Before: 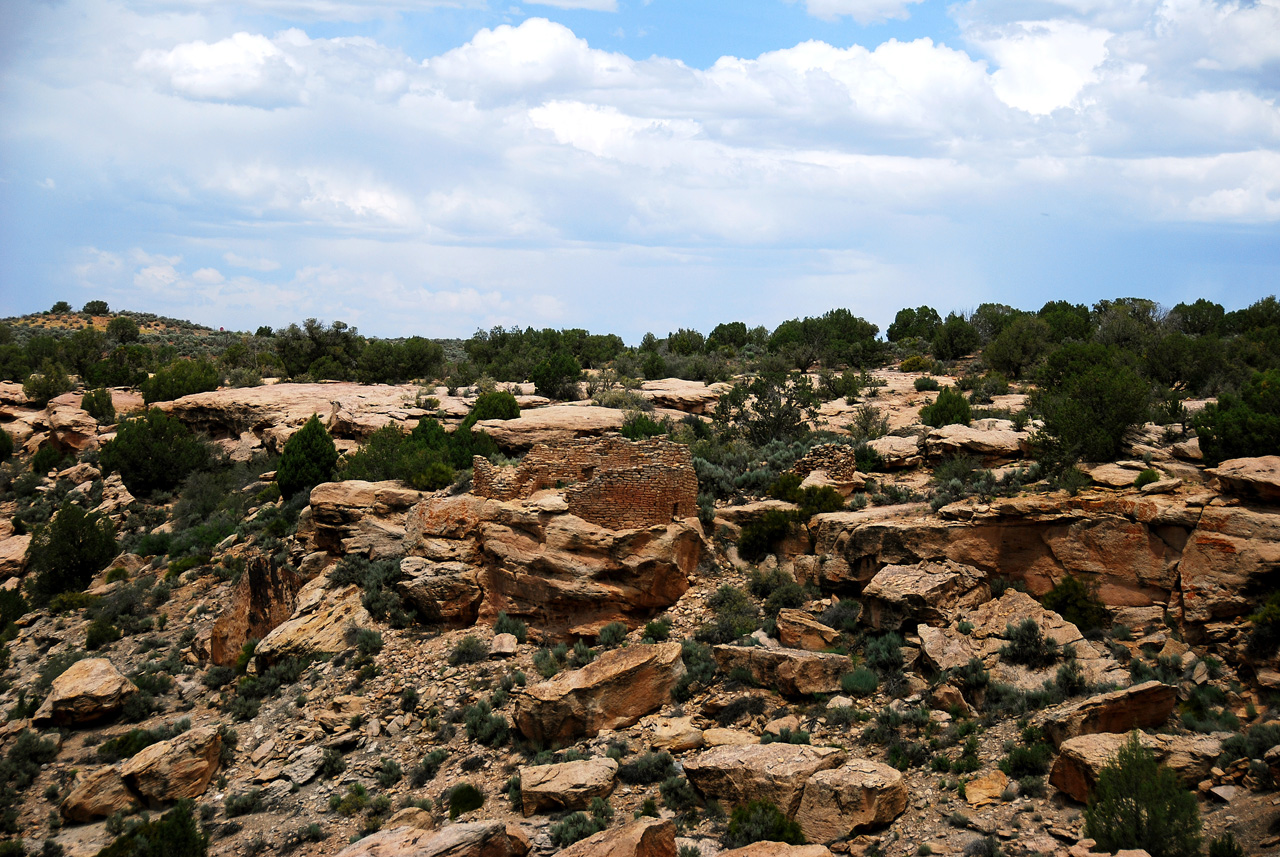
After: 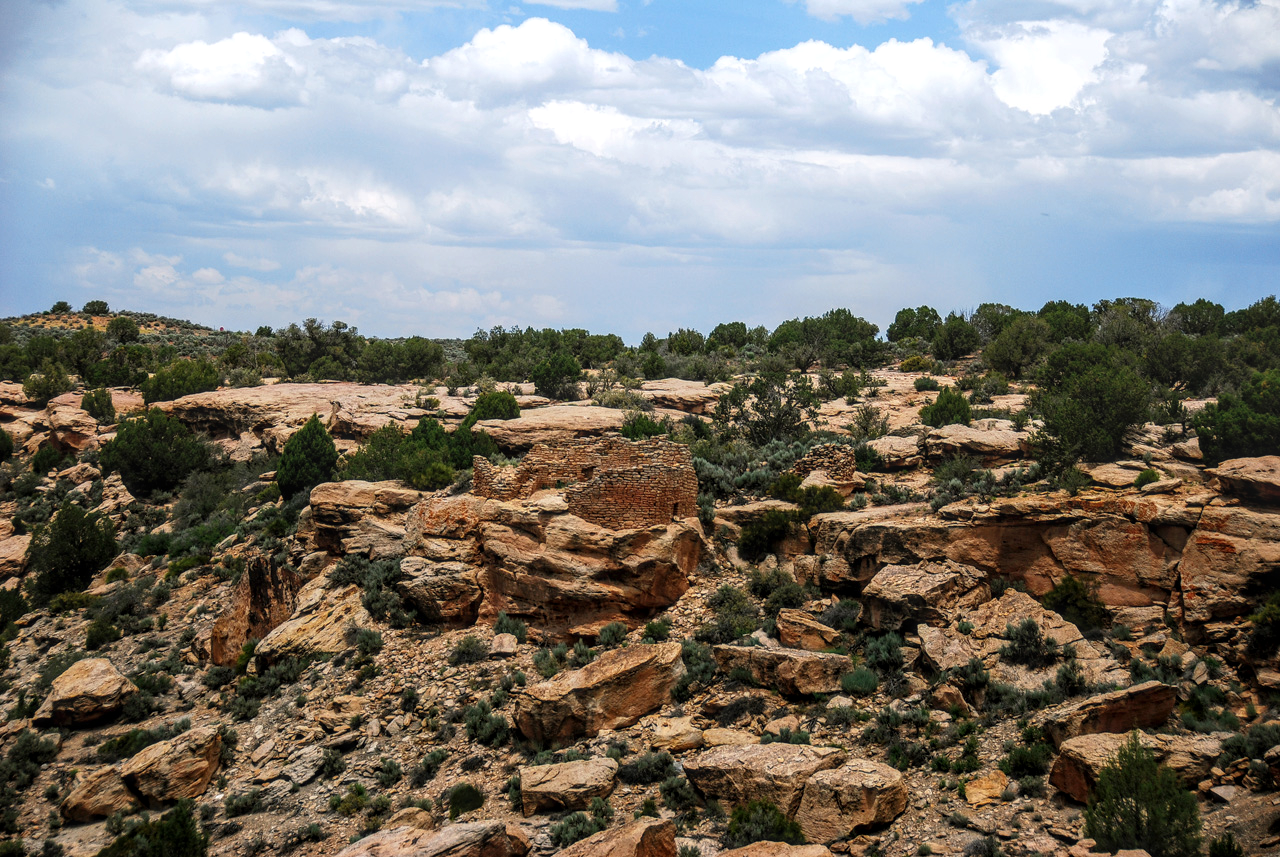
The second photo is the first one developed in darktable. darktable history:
local contrast: highlights 1%, shadows 4%, detail 133%
